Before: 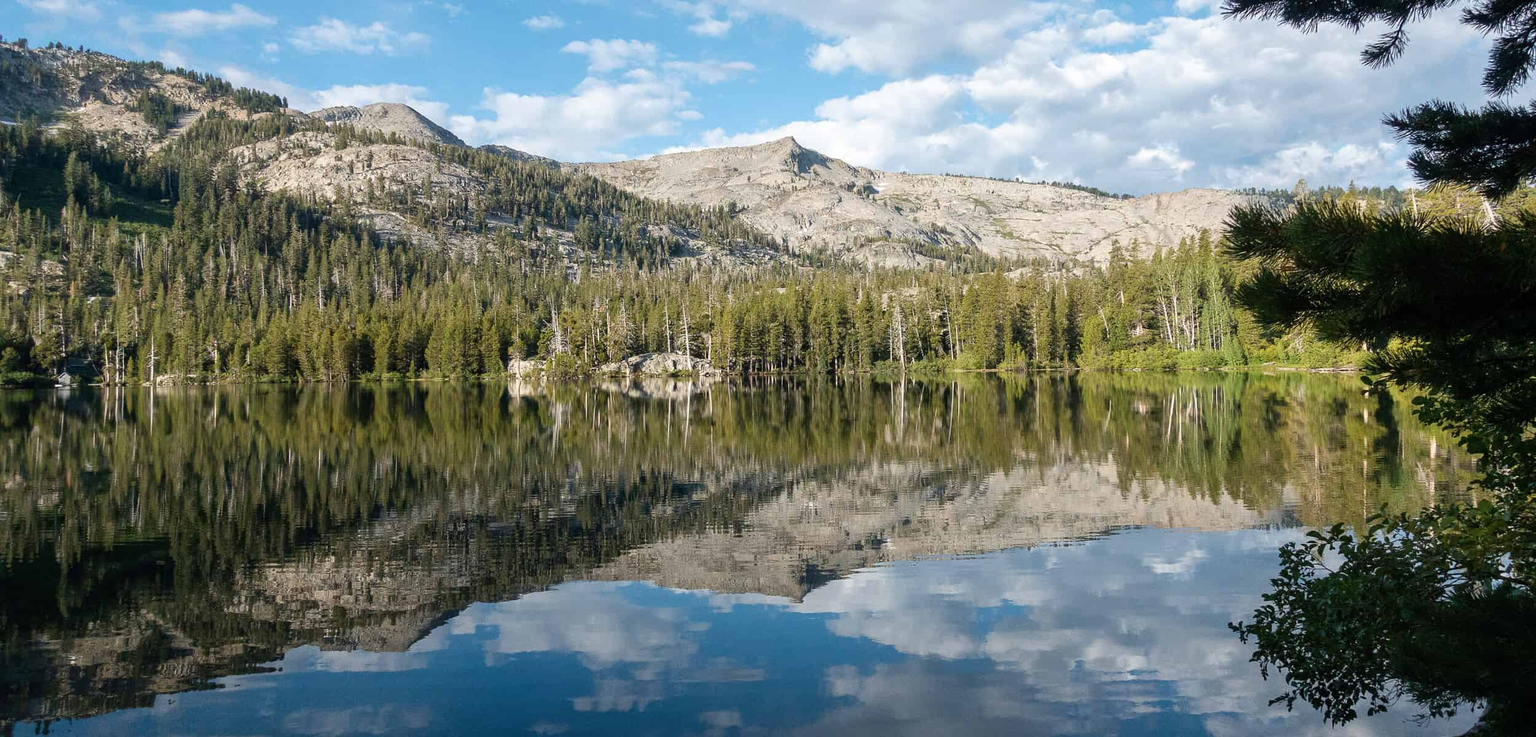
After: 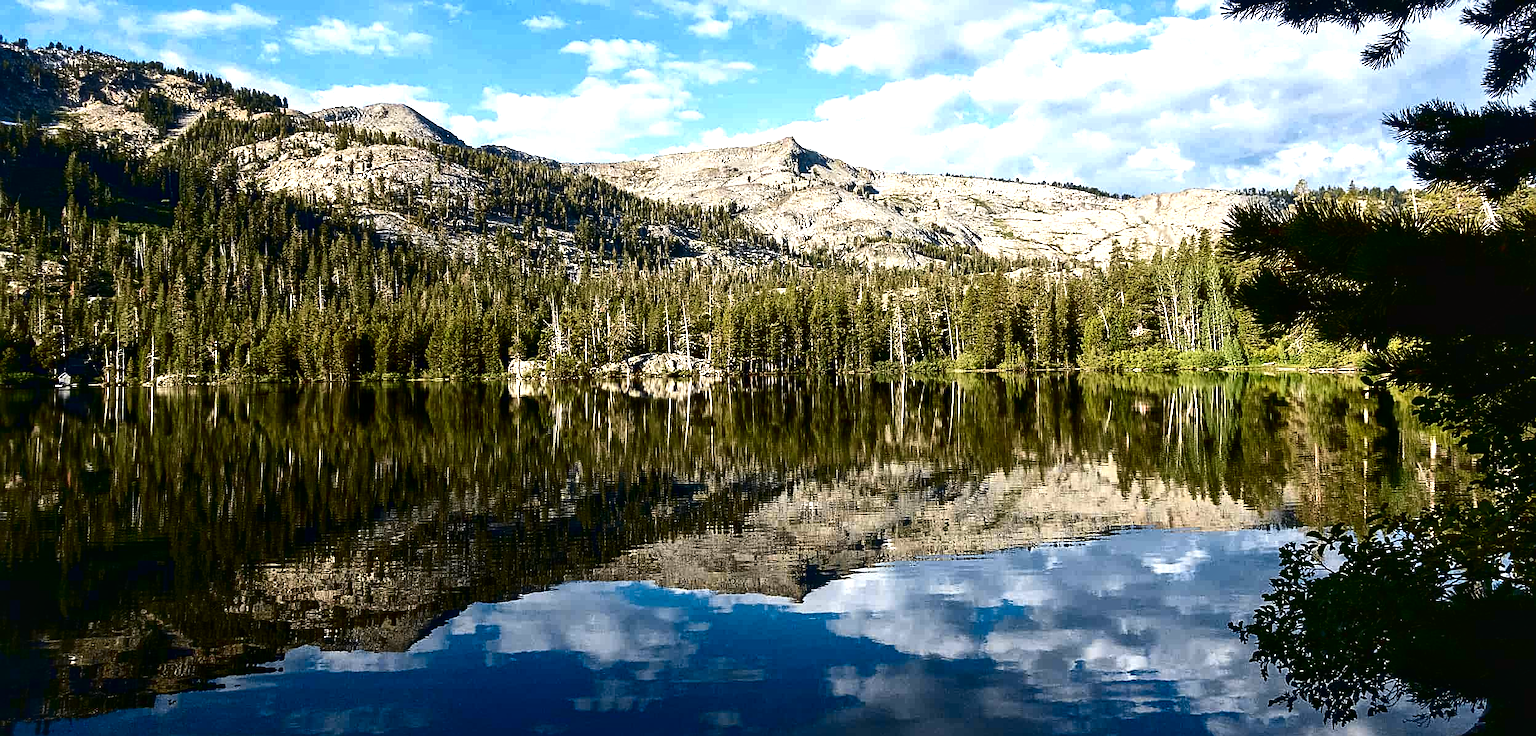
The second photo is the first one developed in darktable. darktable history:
contrast brightness saturation: brightness -0.508
local contrast: mode bilateral grid, contrast 20, coarseness 51, detail 133%, midtone range 0.2
exposure: exposure 0.741 EV, compensate highlight preservation false
sharpen: on, module defaults
tone curve: curves: ch0 [(0, 0.021) (0.049, 0.044) (0.158, 0.113) (0.351, 0.331) (0.485, 0.505) (0.656, 0.696) (0.868, 0.887) (1, 0.969)]; ch1 [(0, 0) (0.322, 0.328) (0.434, 0.438) (0.473, 0.477) (0.502, 0.503) (0.522, 0.526) (0.564, 0.591) (0.602, 0.632) (0.677, 0.701) (0.859, 0.885) (1, 1)]; ch2 [(0, 0) (0.33, 0.301) (0.452, 0.434) (0.502, 0.505) (0.535, 0.554) (0.565, 0.598) (0.618, 0.629) (1, 1)], color space Lab, independent channels, preserve colors none
color zones: curves: ch0 [(0.068, 0.464) (0.25, 0.5) (0.48, 0.508) (0.75, 0.536) (0.886, 0.476) (0.967, 0.456)]; ch1 [(0.066, 0.456) (0.25, 0.5) (0.616, 0.508) (0.746, 0.56) (0.934, 0.444)], mix -92.65%
